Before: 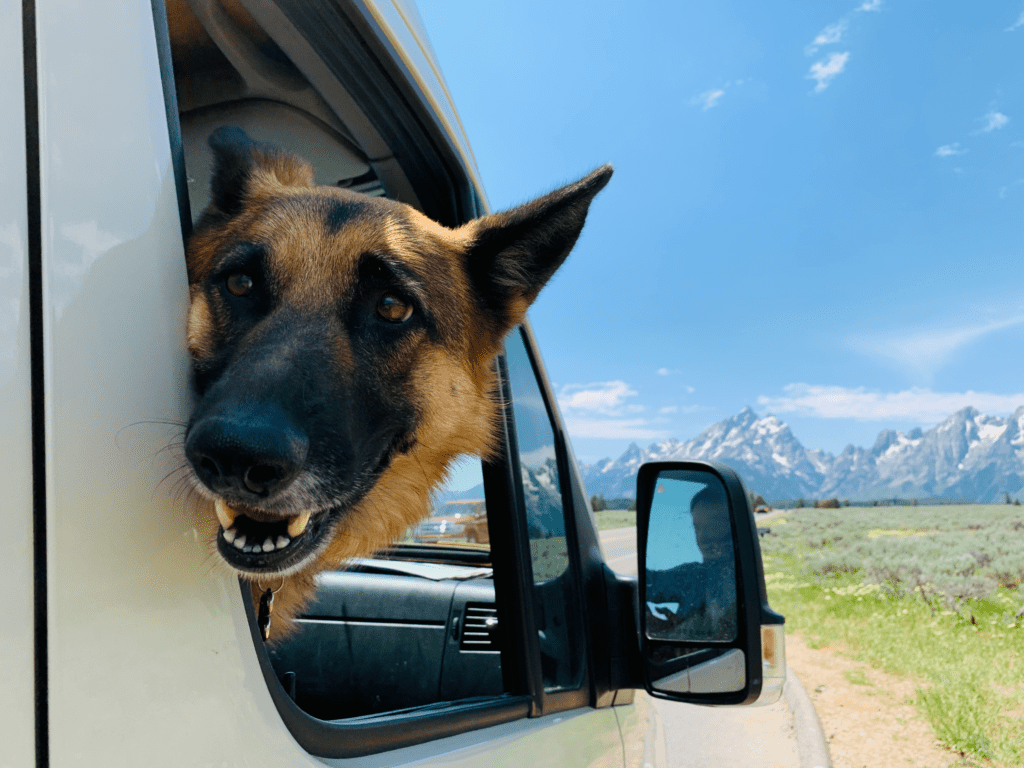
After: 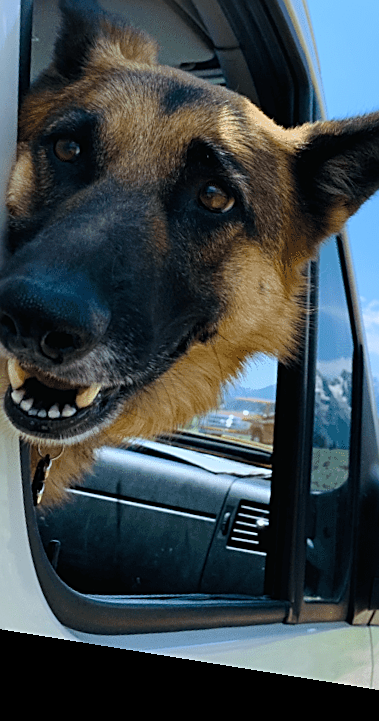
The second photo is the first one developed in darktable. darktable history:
sharpen: on, module defaults
crop and rotate: left 21.77%, top 18.528%, right 44.676%, bottom 2.997%
rotate and perspective: rotation 9.12°, automatic cropping off
white balance: red 0.924, blue 1.095
